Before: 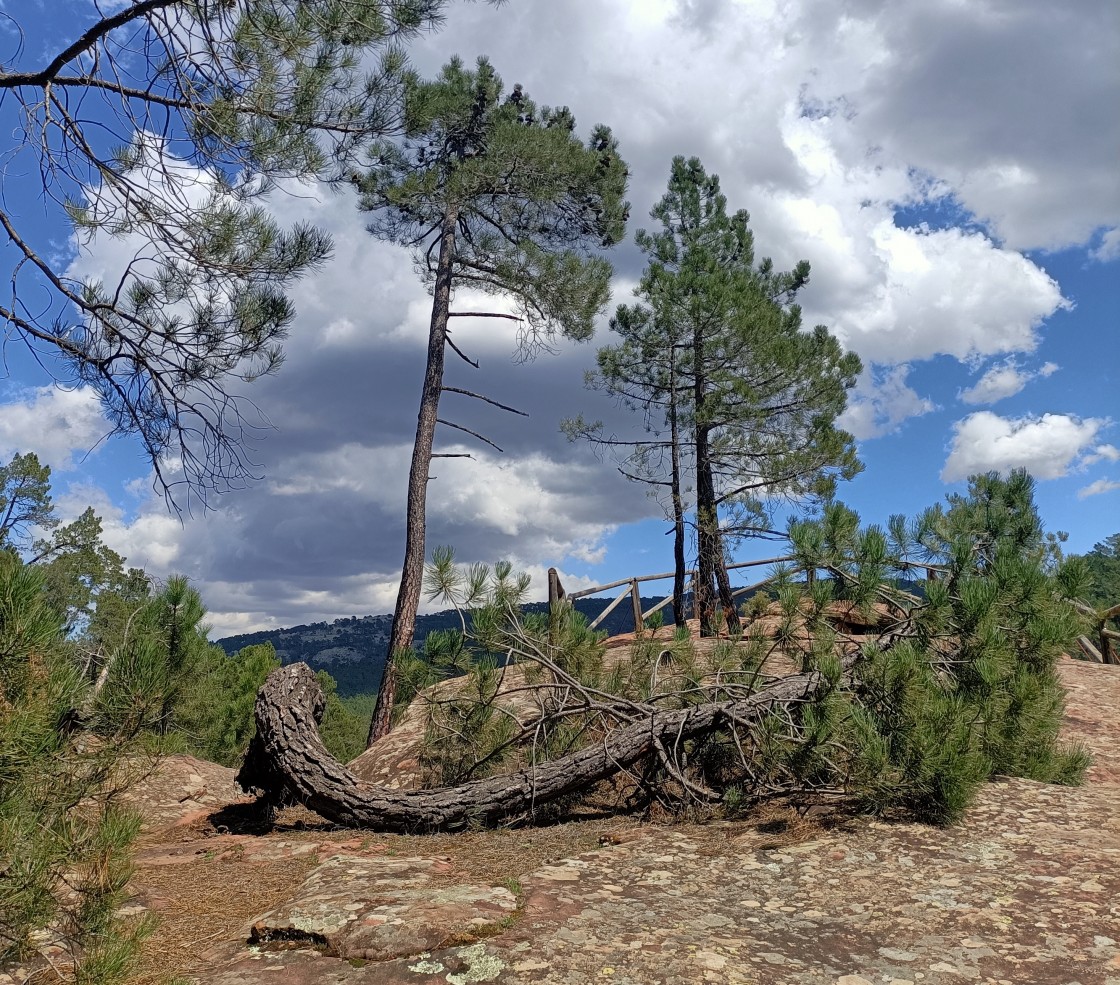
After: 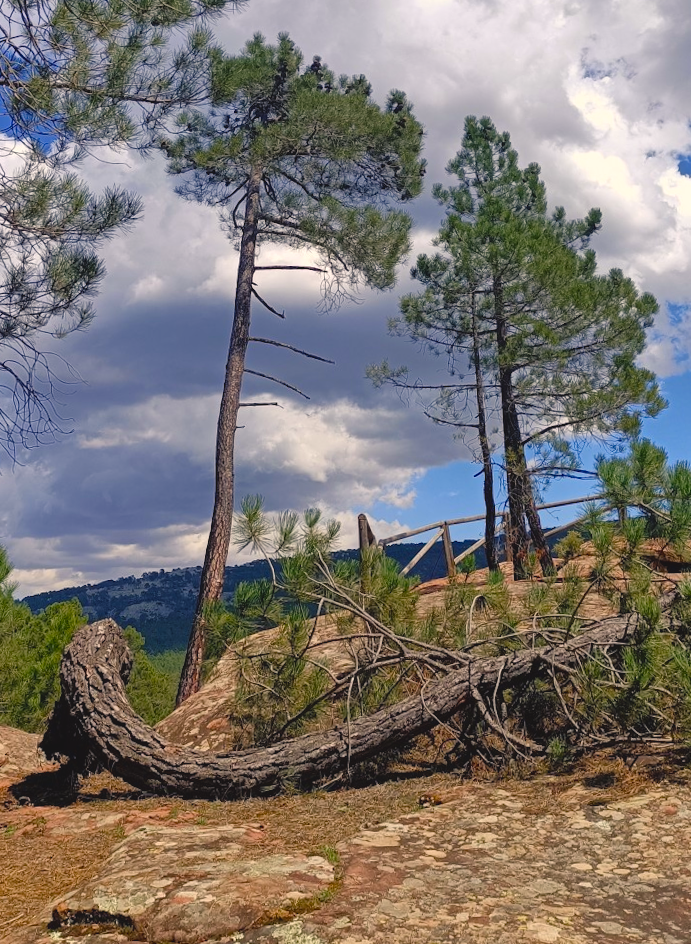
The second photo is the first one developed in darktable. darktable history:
crop and rotate: left 15.446%, right 17.836%
color balance rgb: shadows lift › chroma 2%, shadows lift › hue 247.2°, power › chroma 0.3%, power › hue 25.2°, highlights gain › chroma 3%, highlights gain › hue 60°, global offset › luminance 0.75%, perceptual saturation grading › global saturation 20%, perceptual saturation grading › highlights -20%, perceptual saturation grading › shadows 30%, global vibrance 20%
rotate and perspective: rotation -1.68°, lens shift (vertical) -0.146, crop left 0.049, crop right 0.912, crop top 0.032, crop bottom 0.96
